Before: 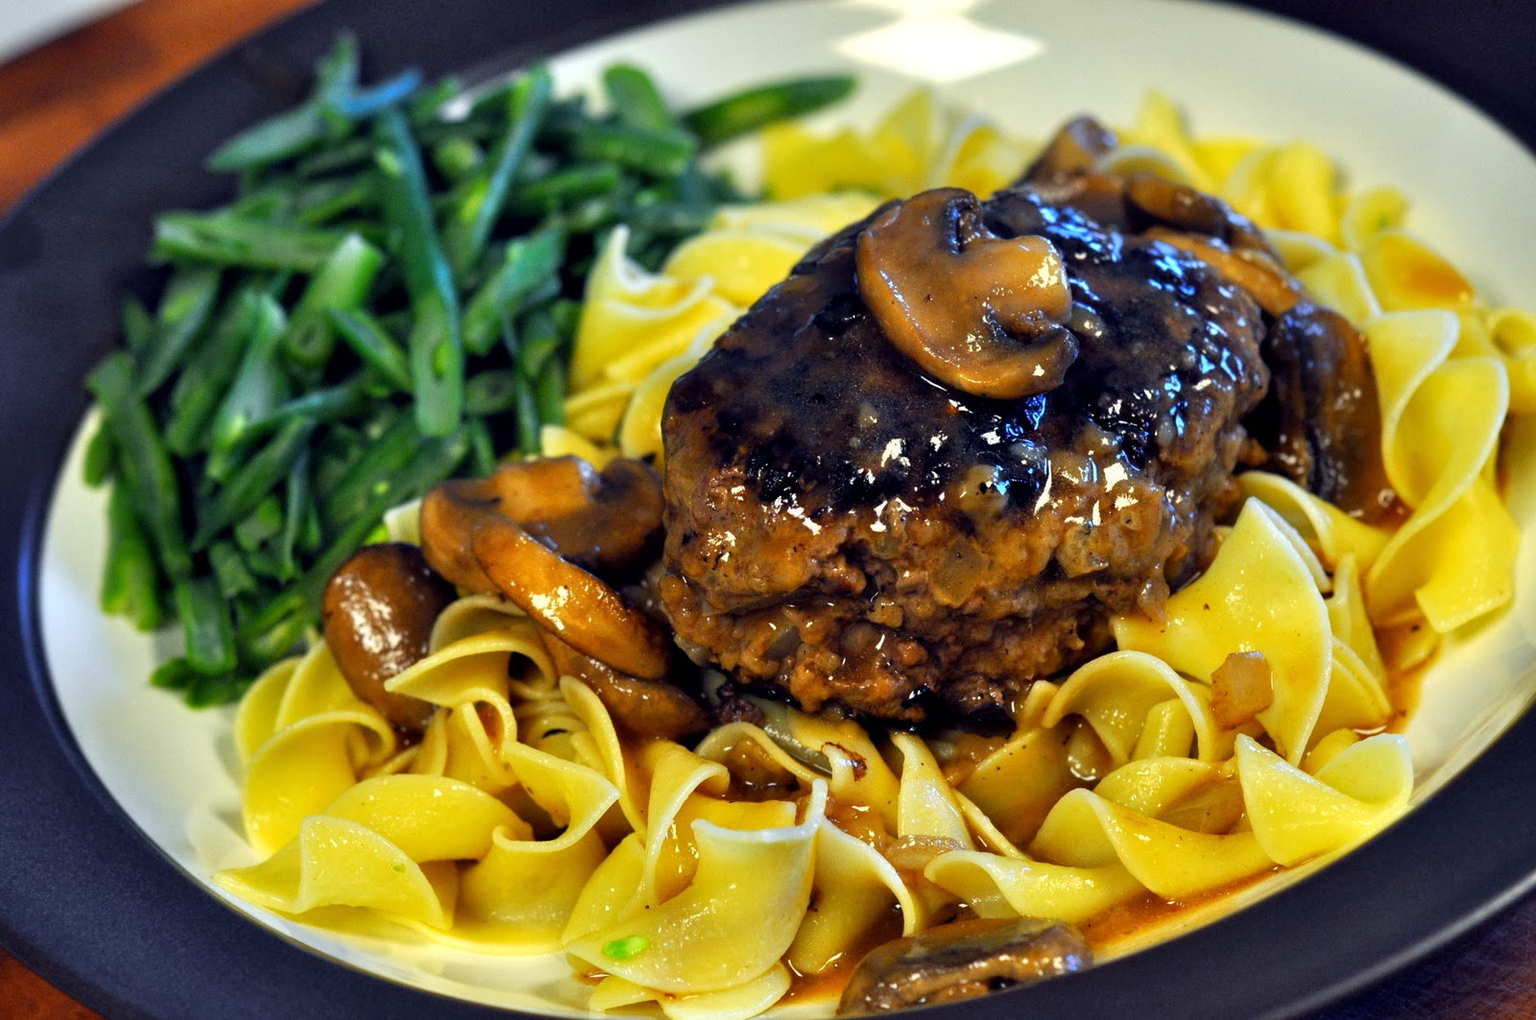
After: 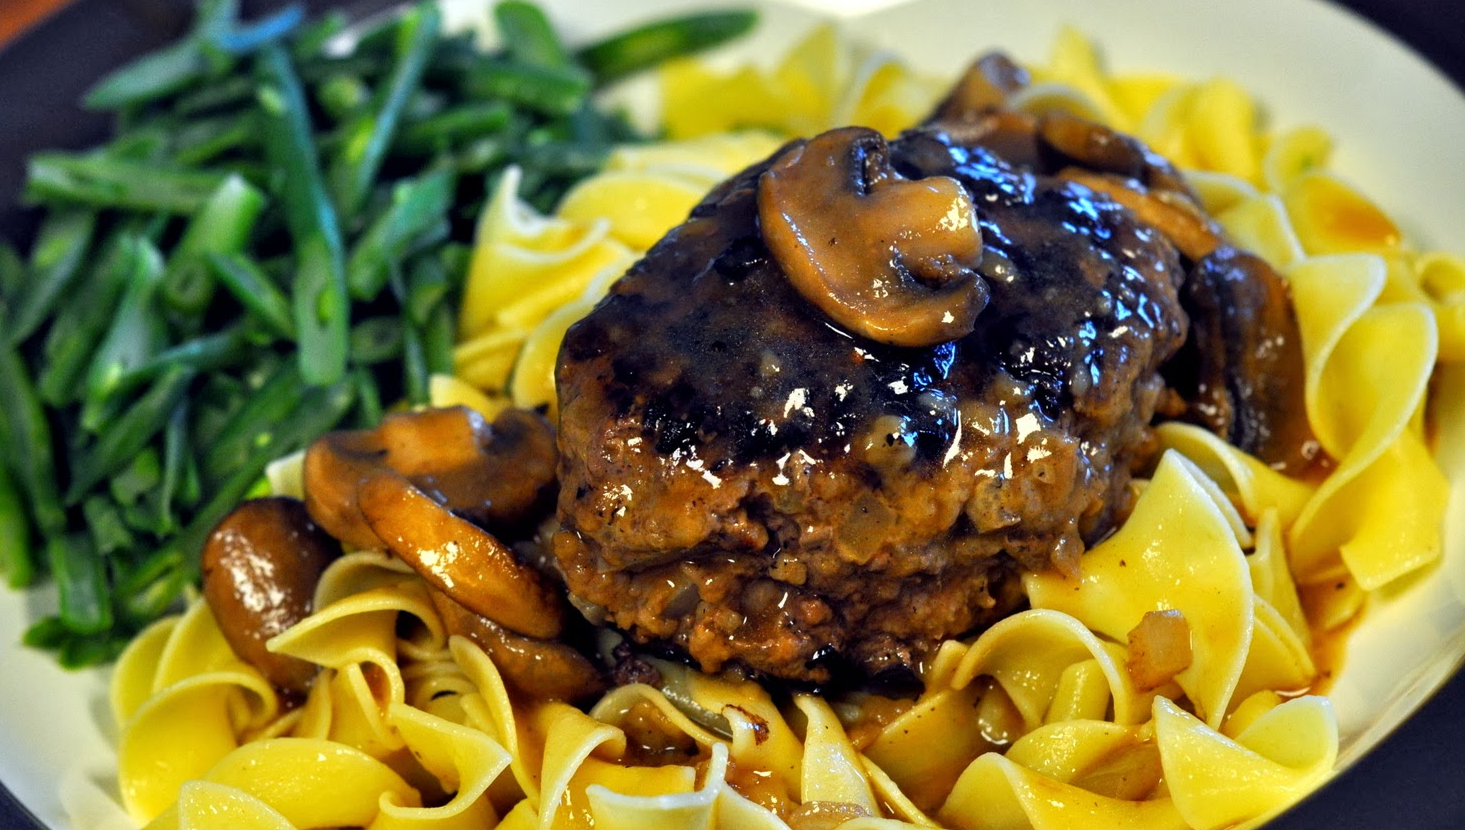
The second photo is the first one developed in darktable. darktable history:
crop: left 8.424%, top 6.527%, bottom 15.361%
